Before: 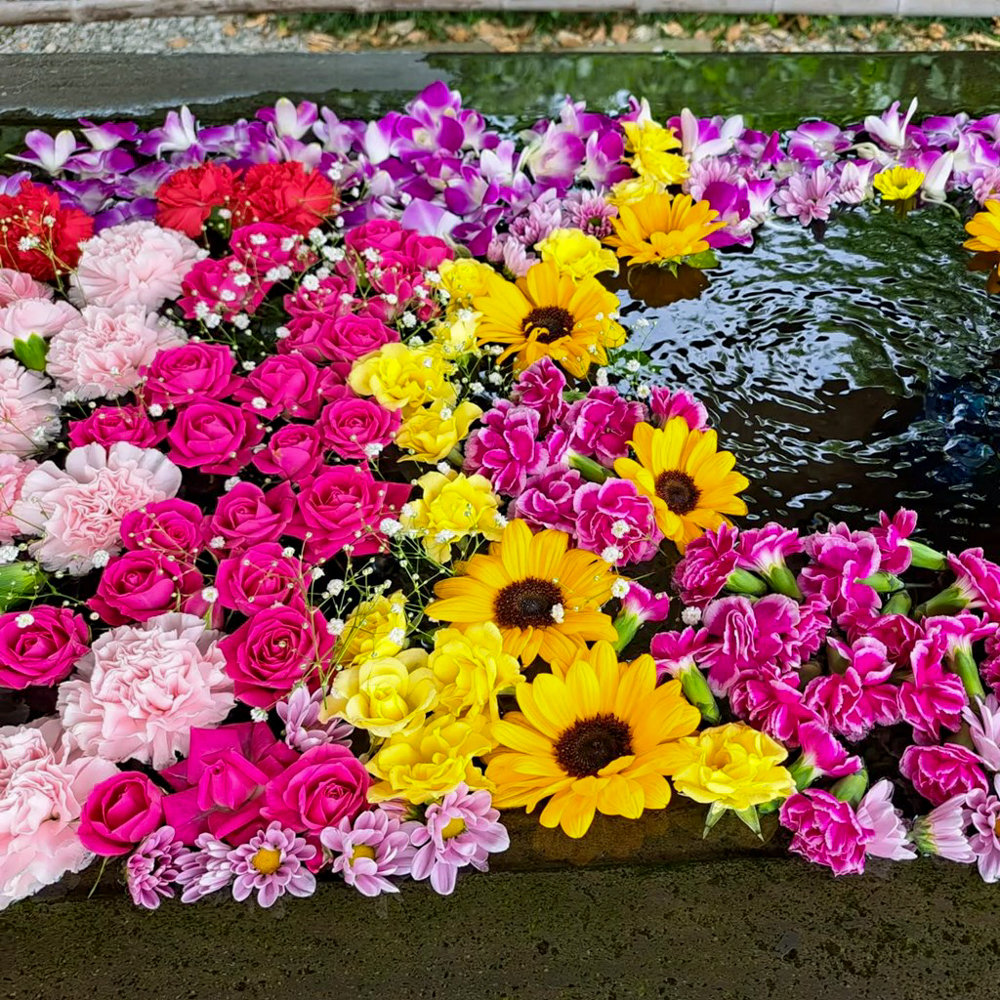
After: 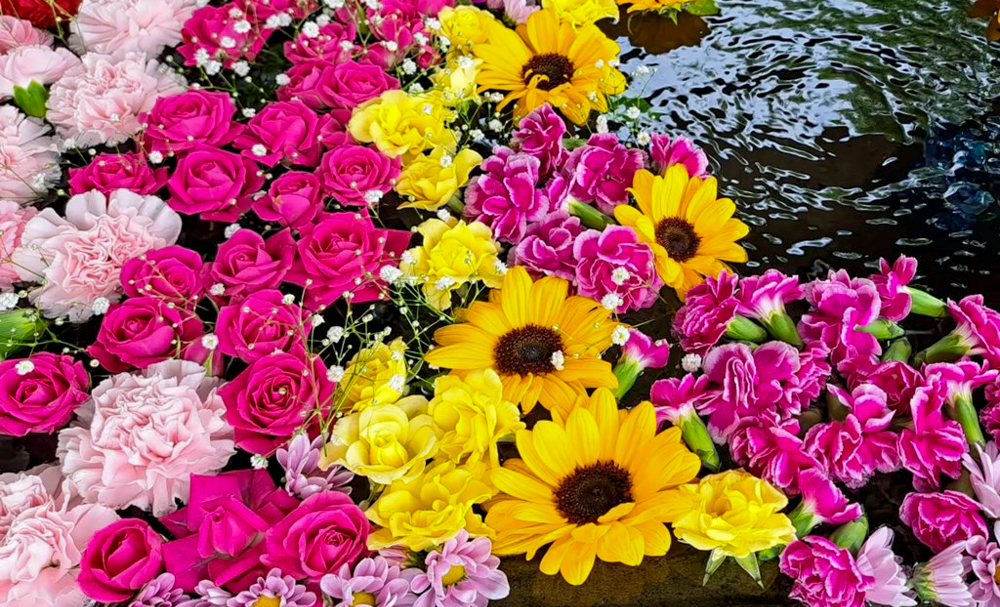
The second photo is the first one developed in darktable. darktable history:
crop and rotate: top 25.357%, bottom 13.942%
